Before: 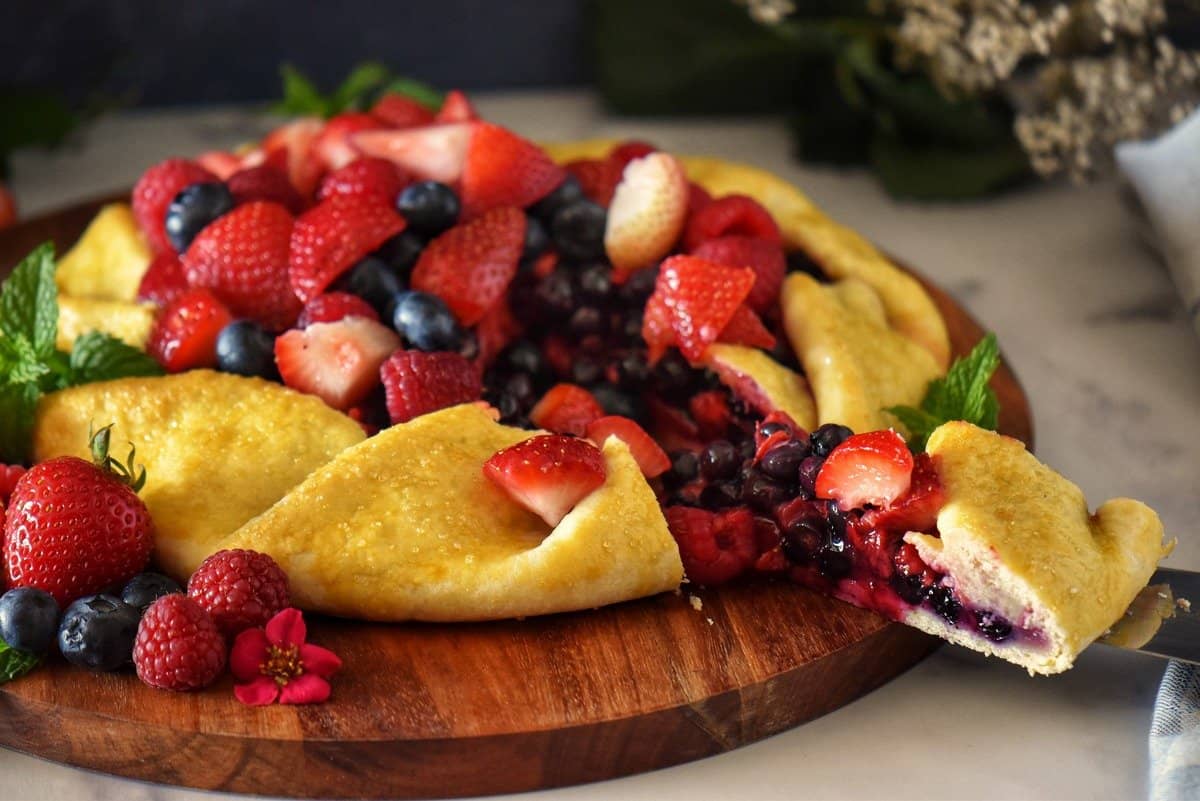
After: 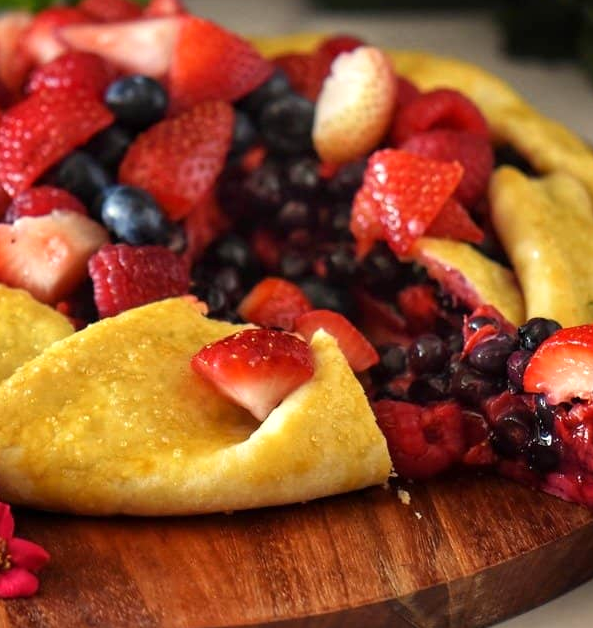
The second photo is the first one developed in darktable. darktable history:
exposure: exposure 0.207 EV, compensate highlight preservation false
crop and rotate: angle 0.02°, left 24.353%, top 13.219%, right 26.156%, bottom 8.224%
